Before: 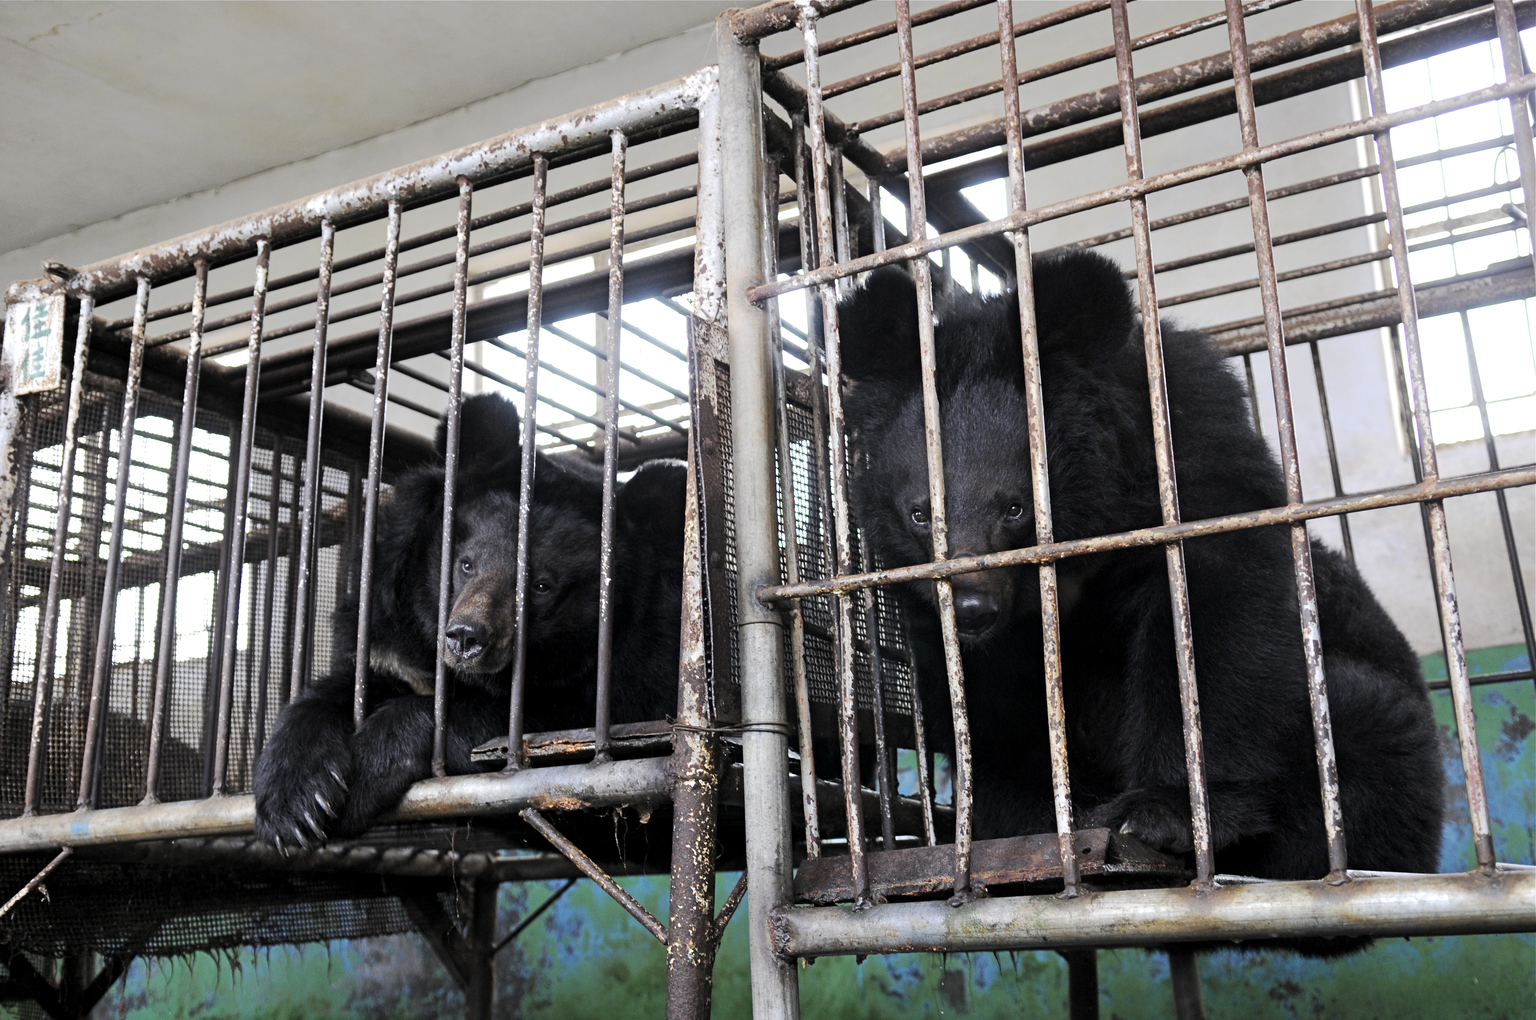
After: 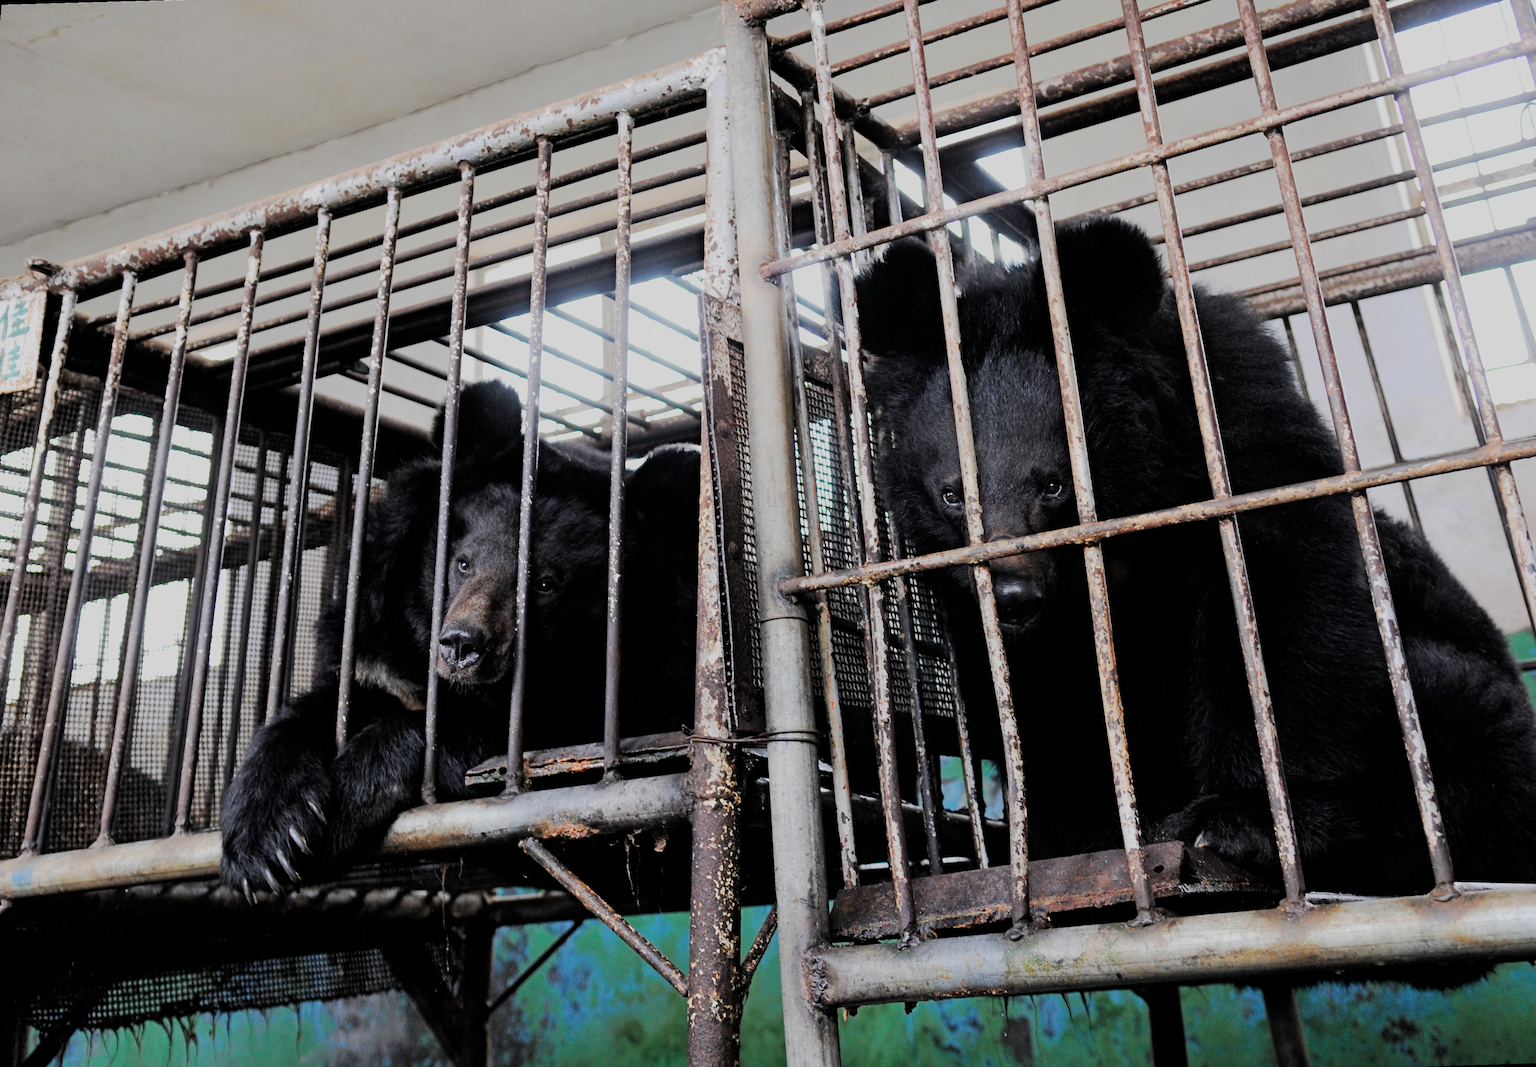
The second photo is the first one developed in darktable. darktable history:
rotate and perspective: rotation -1.68°, lens shift (vertical) -0.146, crop left 0.049, crop right 0.912, crop top 0.032, crop bottom 0.96
filmic rgb: black relative exposure -7.65 EV, white relative exposure 4.56 EV, hardness 3.61
